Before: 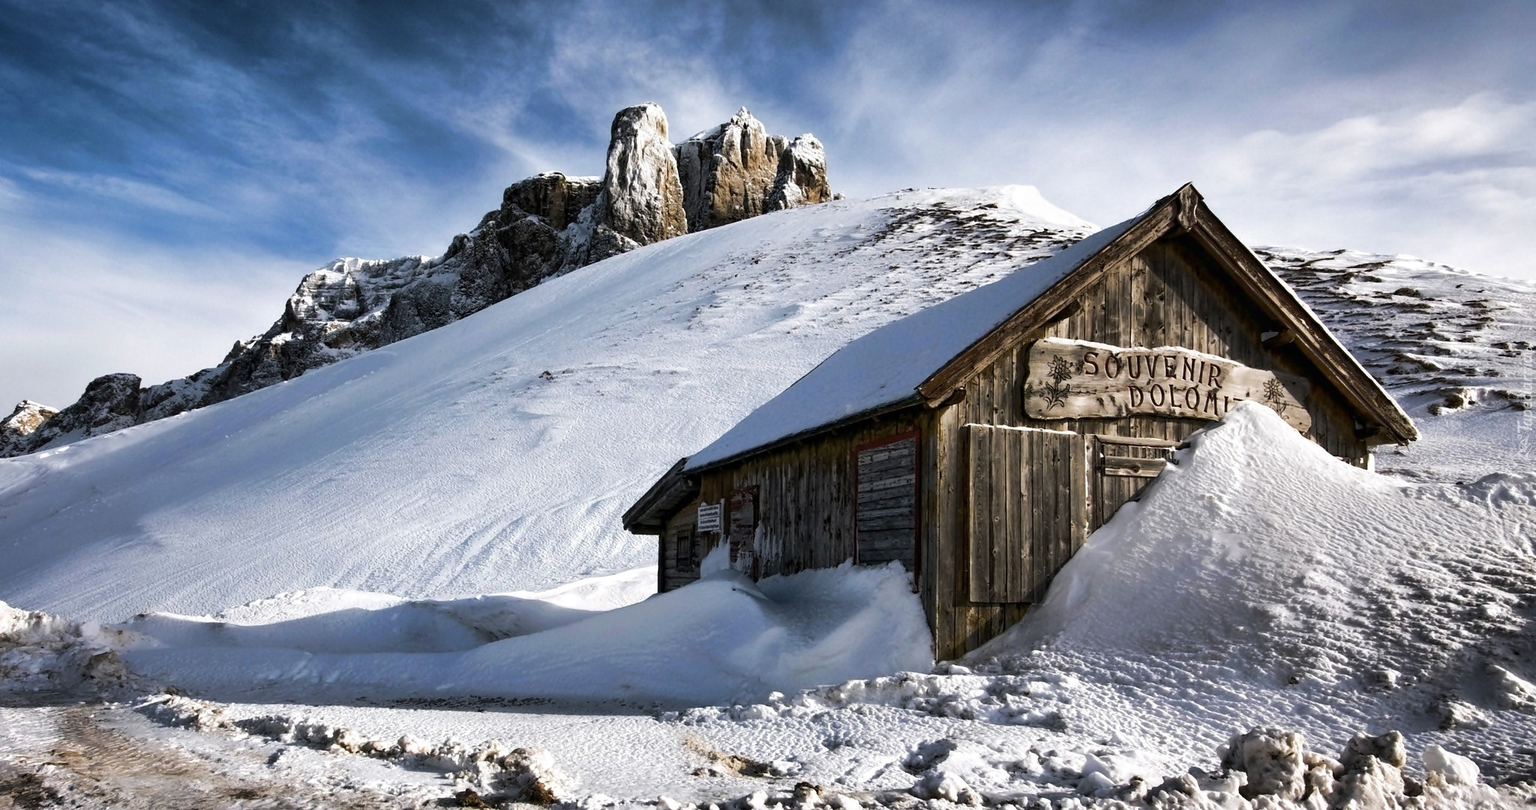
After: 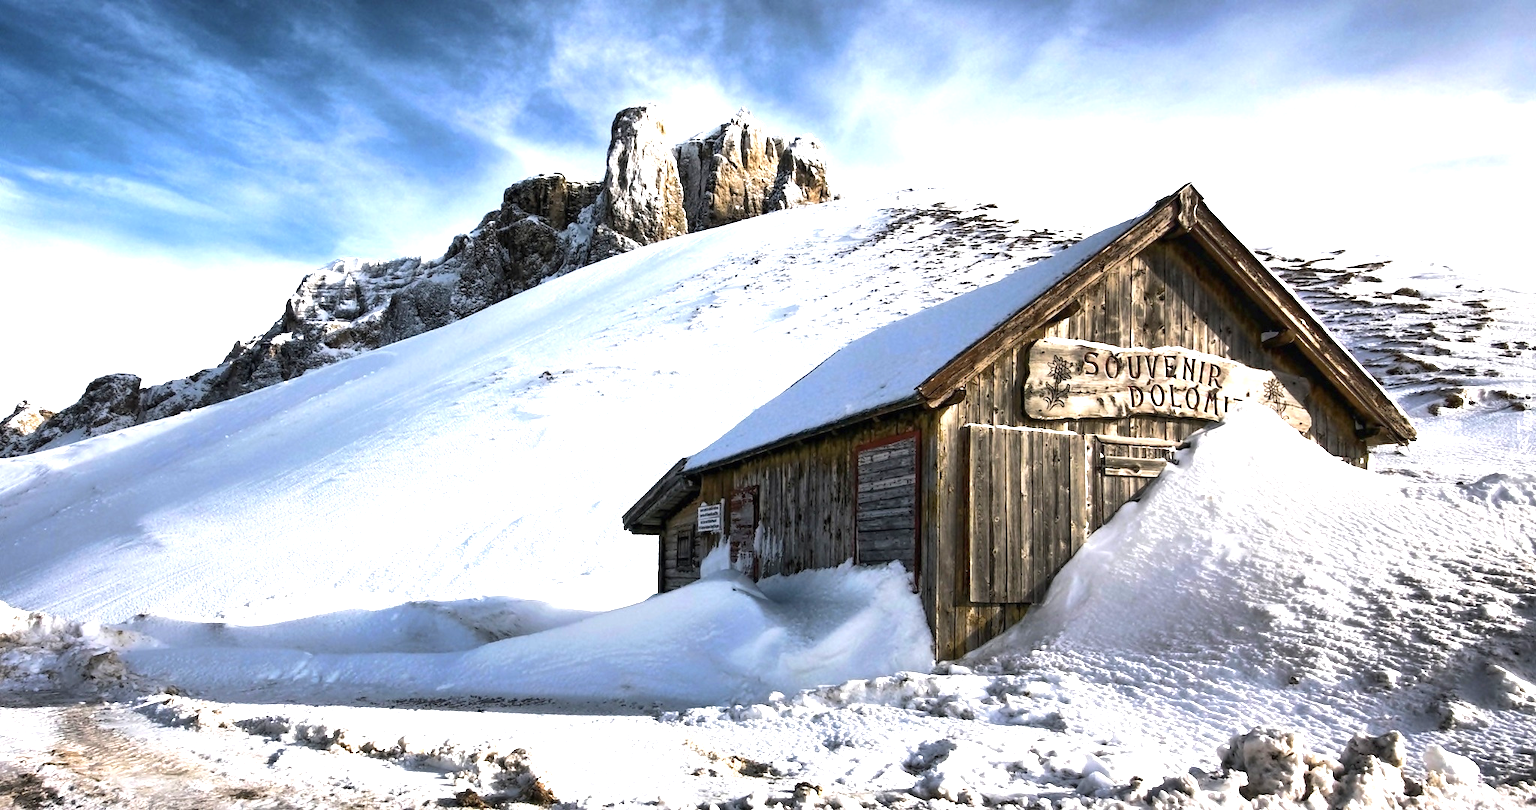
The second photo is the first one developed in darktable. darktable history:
base curve: preserve colors none
exposure: black level correction 0, exposure 1.2 EV, compensate exposure bias true, compensate highlight preservation false
